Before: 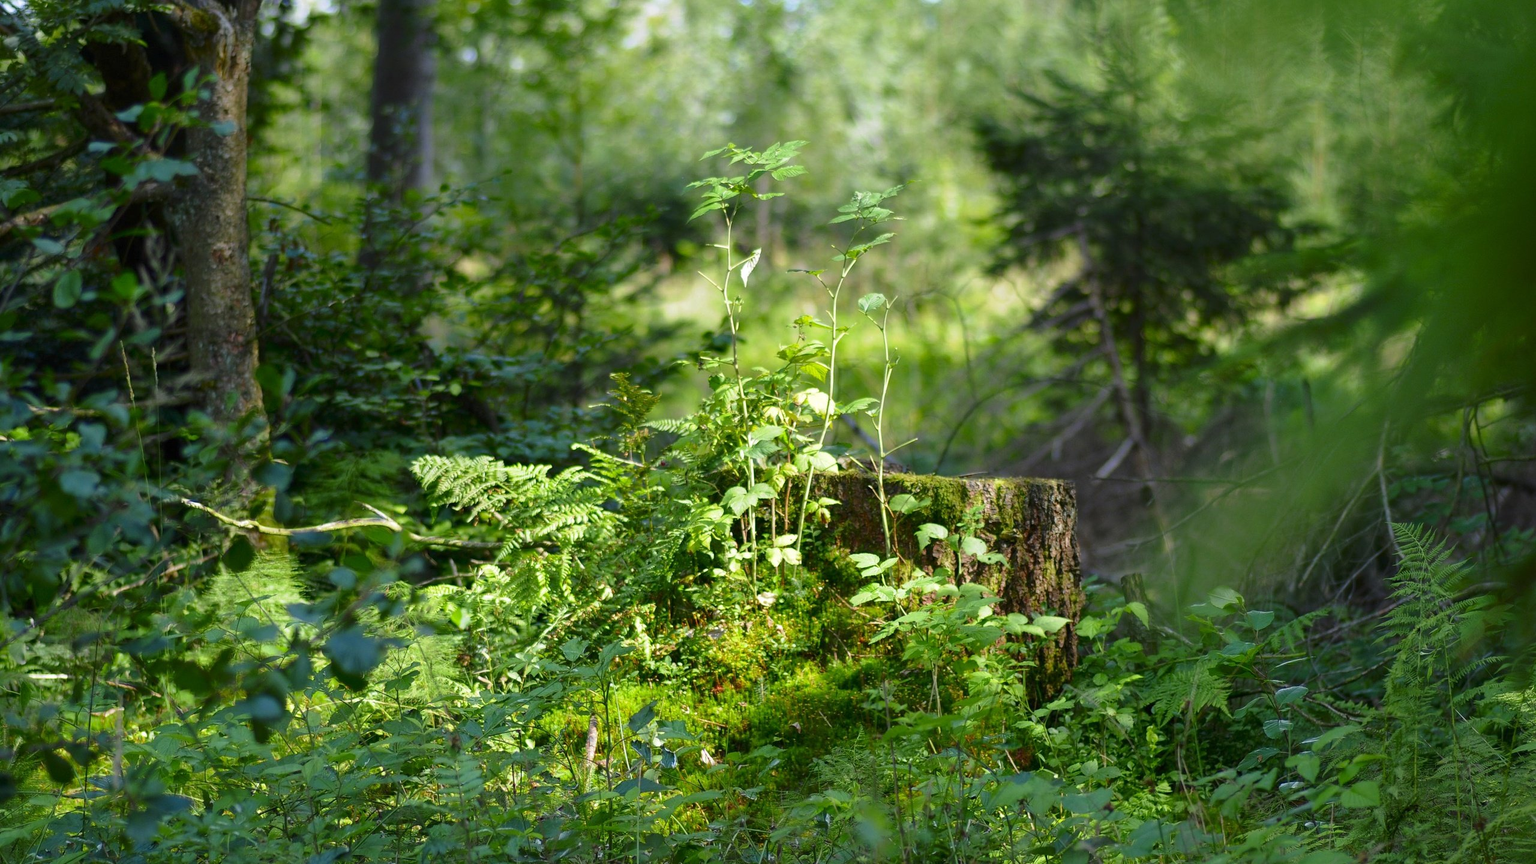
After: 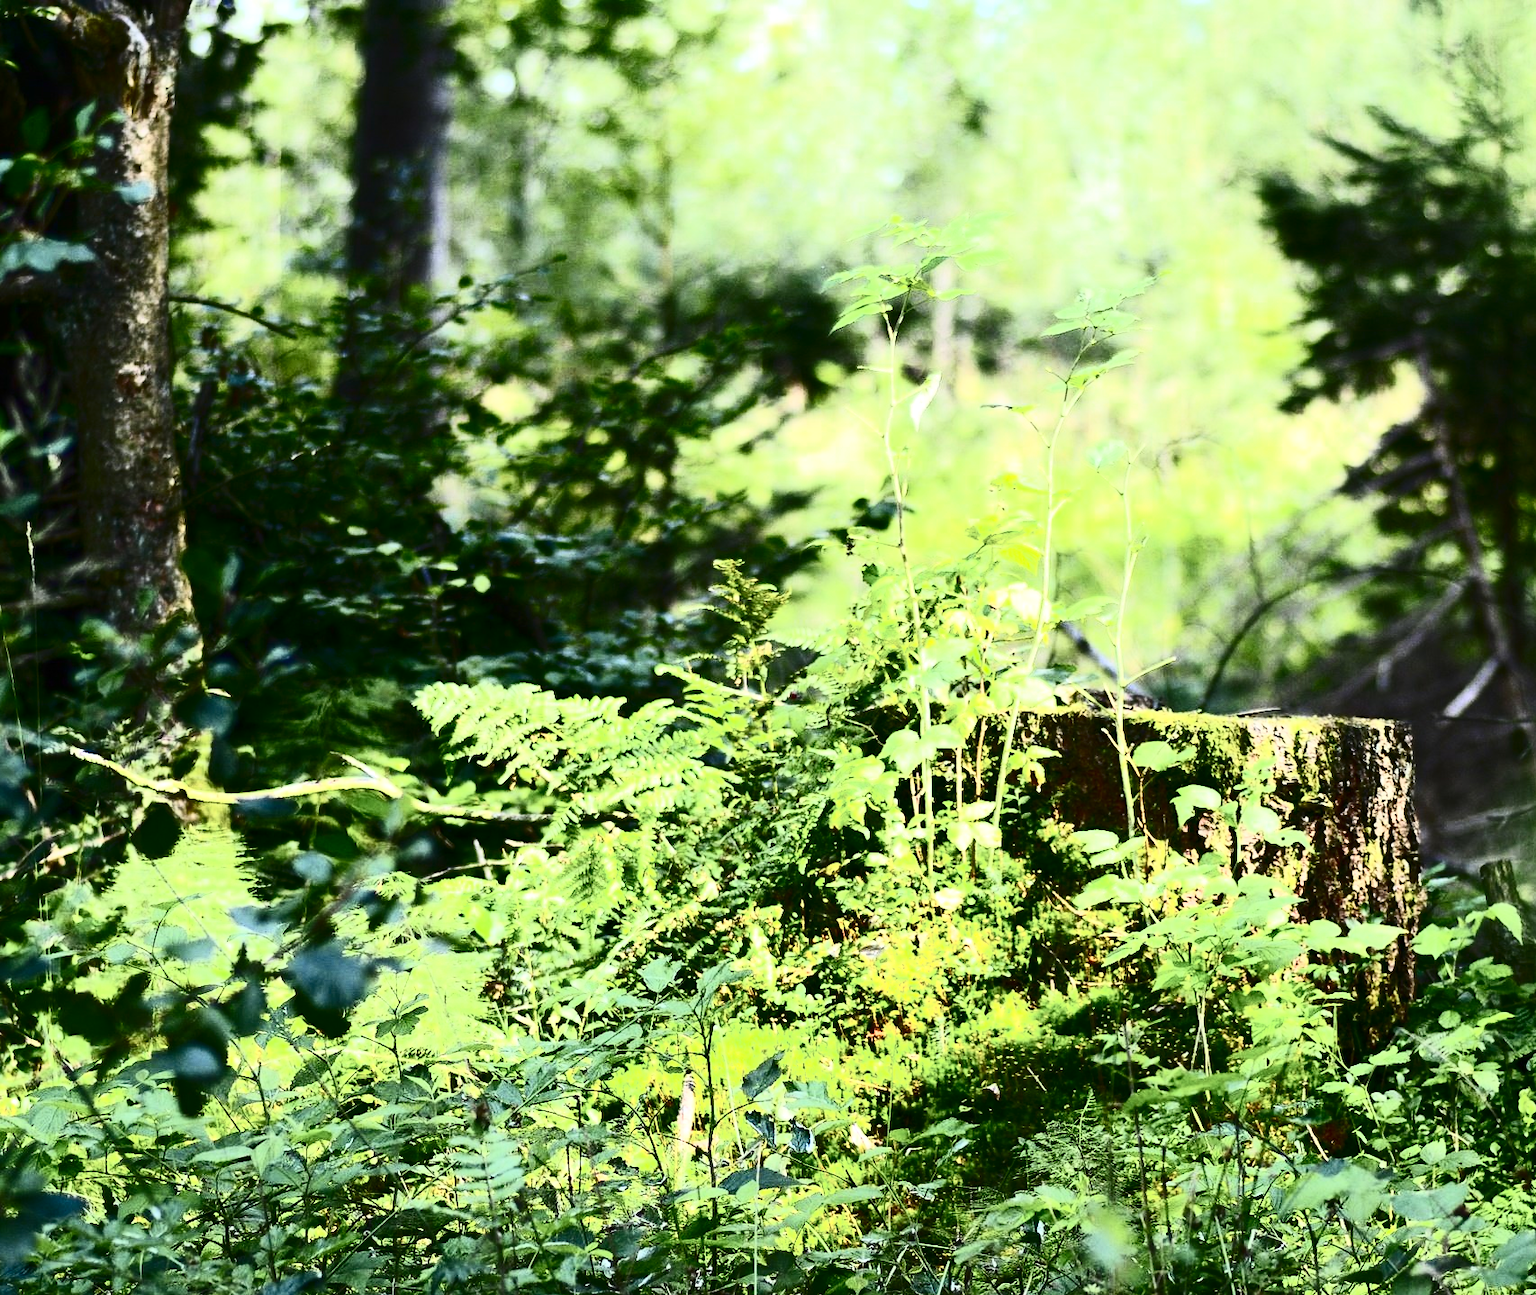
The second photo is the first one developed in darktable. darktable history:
contrast brightness saturation: contrast 0.93, brightness 0.2
color zones: curves: ch0 [(0.25, 0.5) (0.428, 0.473) (0.75, 0.5)]; ch1 [(0.243, 0.479) (0.398, 0.452) (0.75, 0.5)]
exposure: exposure 0.636 EV, compensate highlight preservation false
crop and rotate: left 8.786%, right 24.548%
